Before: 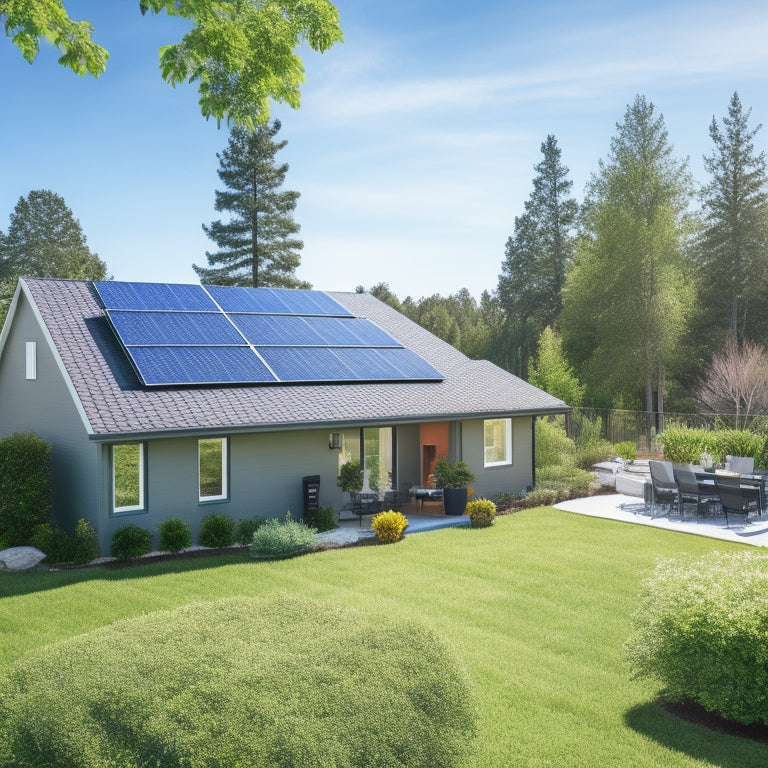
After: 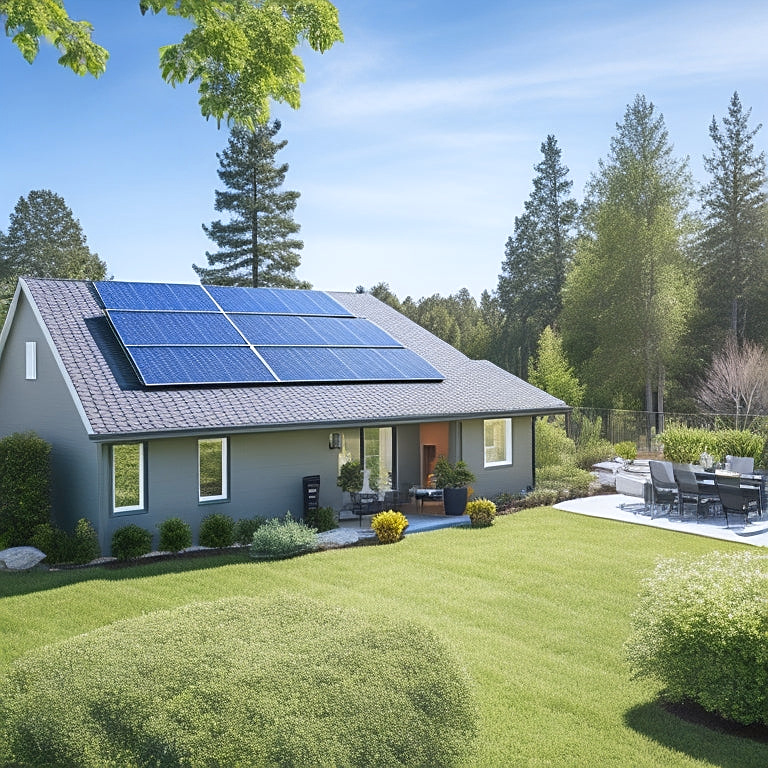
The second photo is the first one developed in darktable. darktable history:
sharpen: on, module defaults
white balance: red 0.983, blue 1.036
color contrast: green-magenta contrast 0.81
